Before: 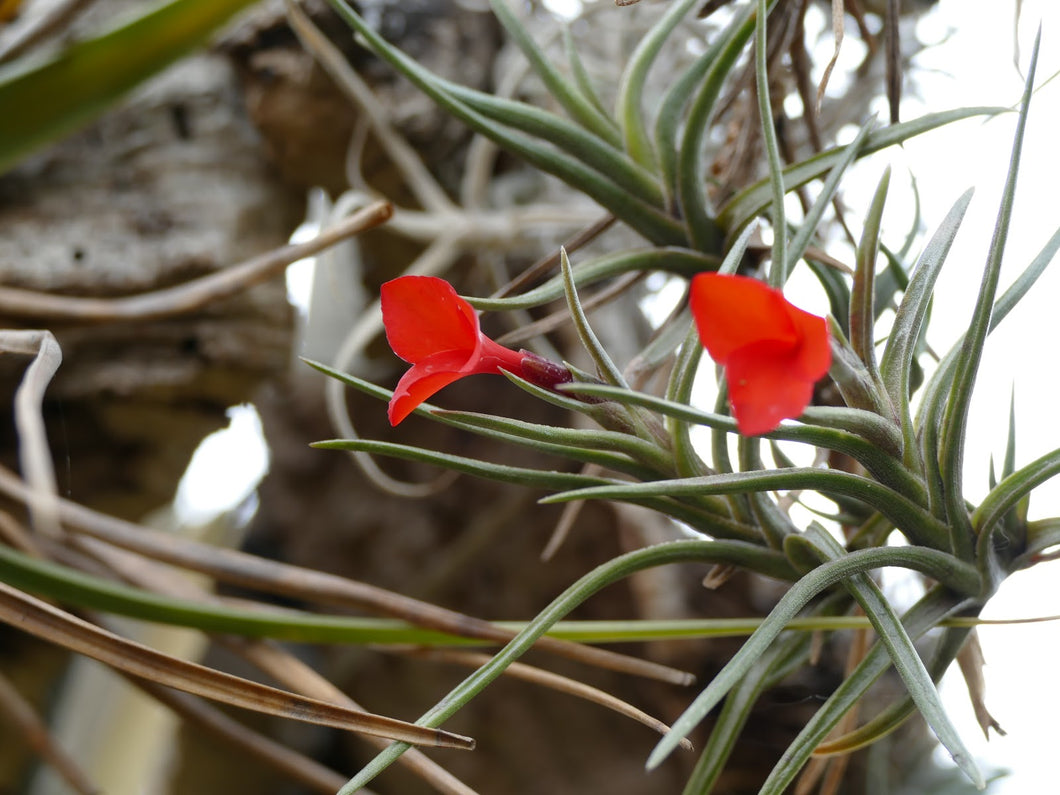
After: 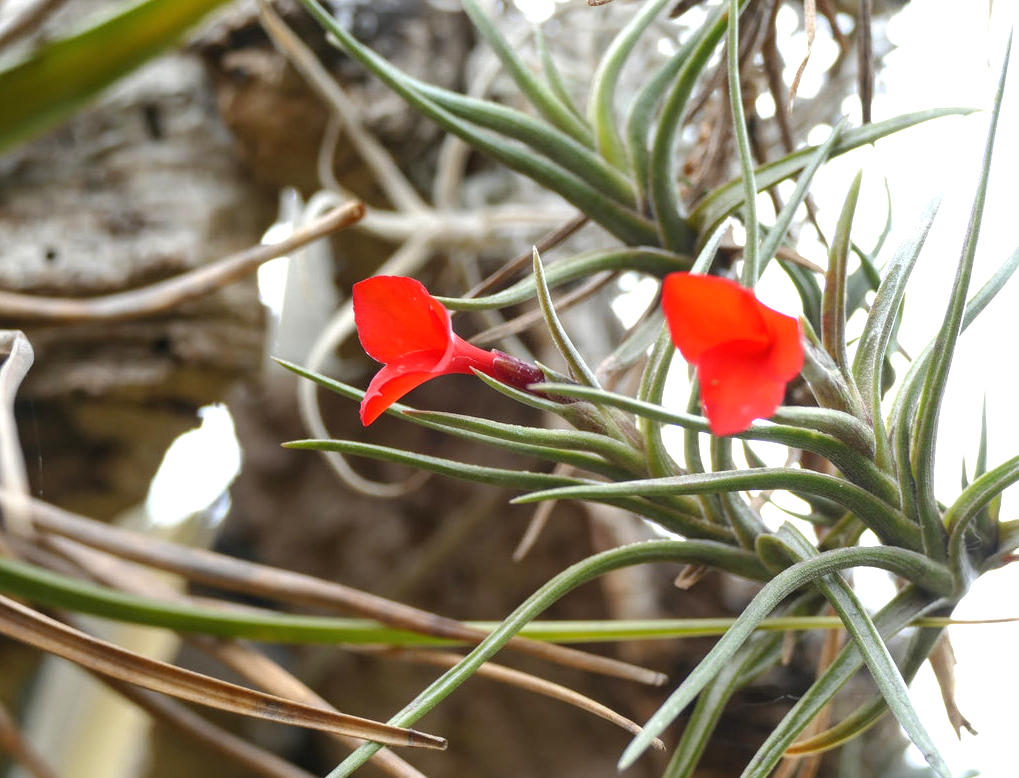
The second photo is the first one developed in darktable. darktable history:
crop and rotate: left 2.663%, right 1.164%, bottom 2.123%
tone equalizer: edges refinement/feathering 500, mask exposure compensation -1.57 EV, preserve details no
local contrast: detail 109%
exposure: black level correction 0, exposure 0.701 EV, compensate exposure bias true, compensate highlight preservation false
